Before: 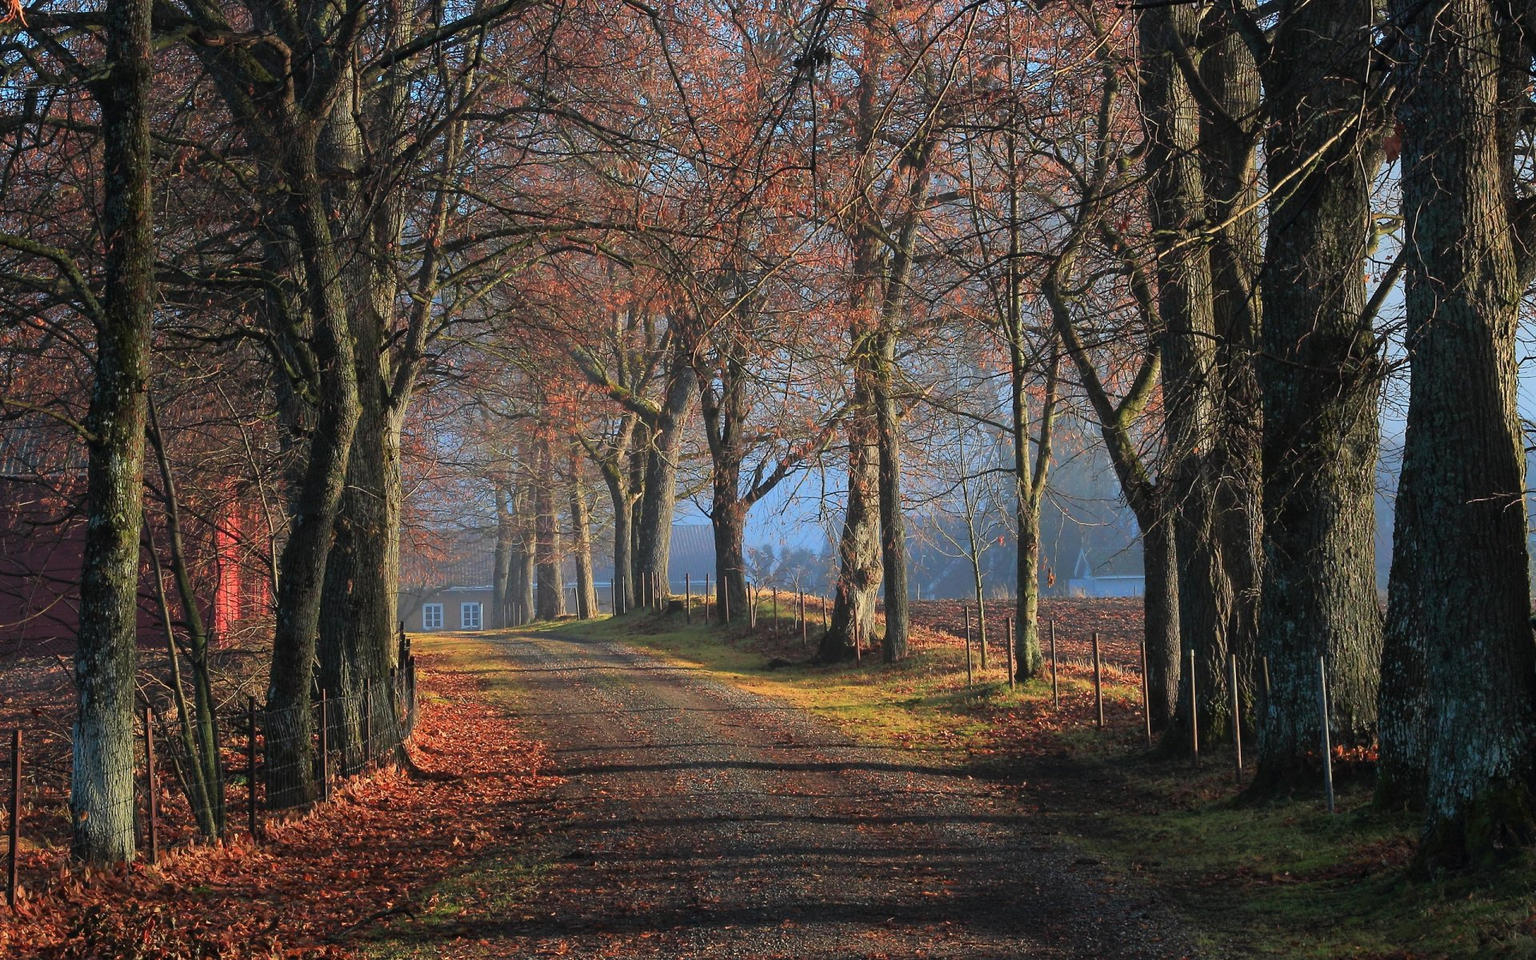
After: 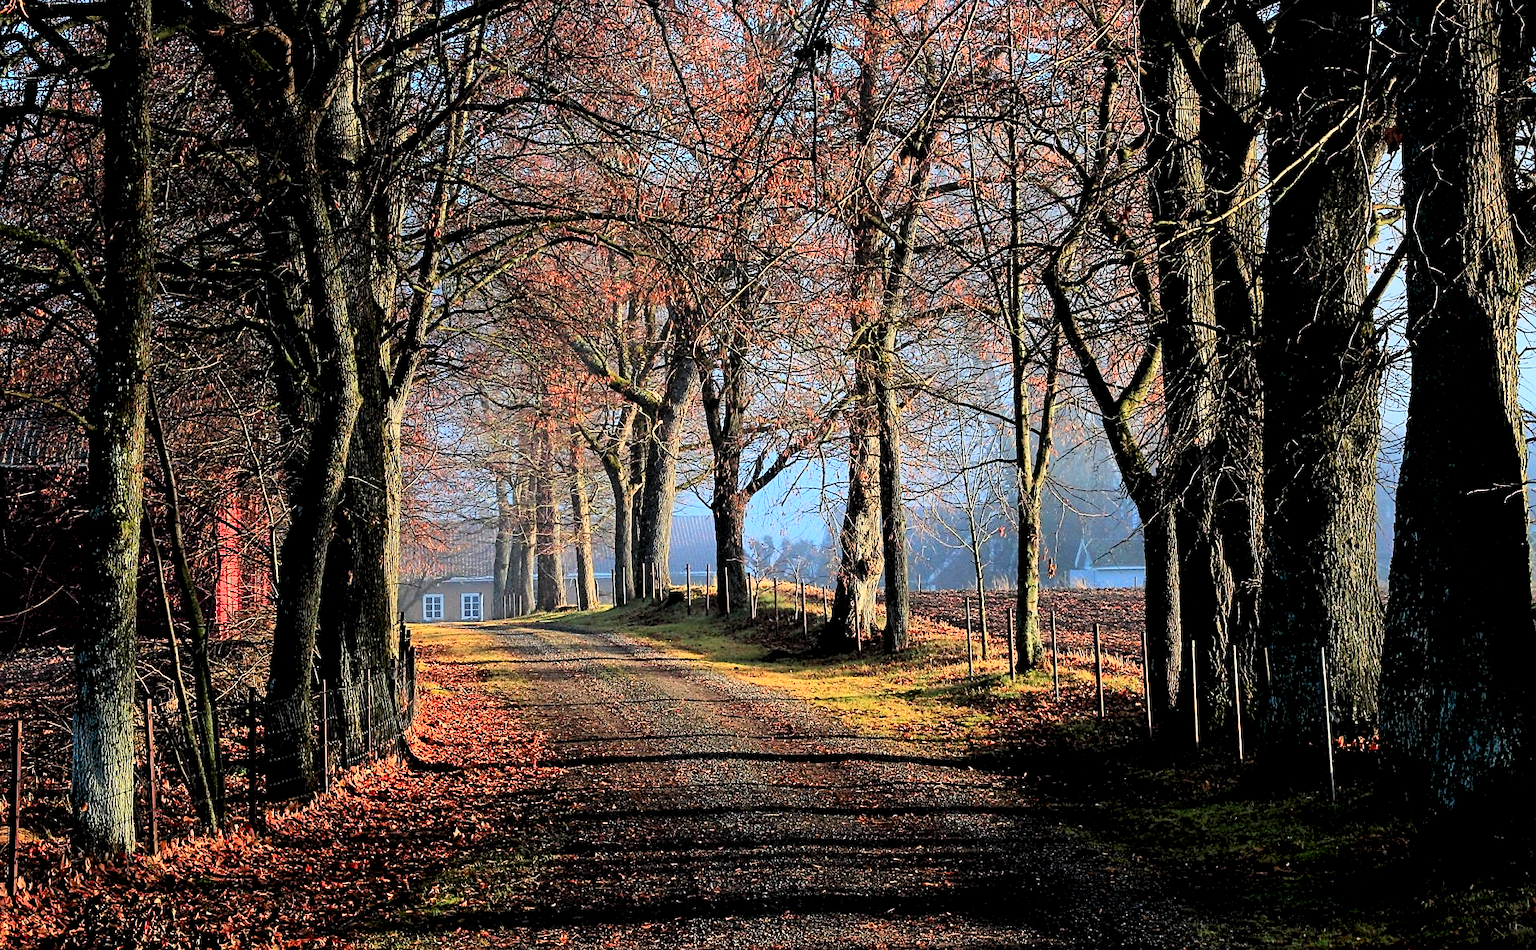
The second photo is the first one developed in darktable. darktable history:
rgb levels: levels [[0.027, 0.429, 0.996], [0, 0.5, 1], [0, 0.5, 1]]
crop: top 1.049%, right 0.001%
contrast brightness saturation: contrast 0.32, brightness -0.08, saturation 0.17
sharpen: on, module defaults
